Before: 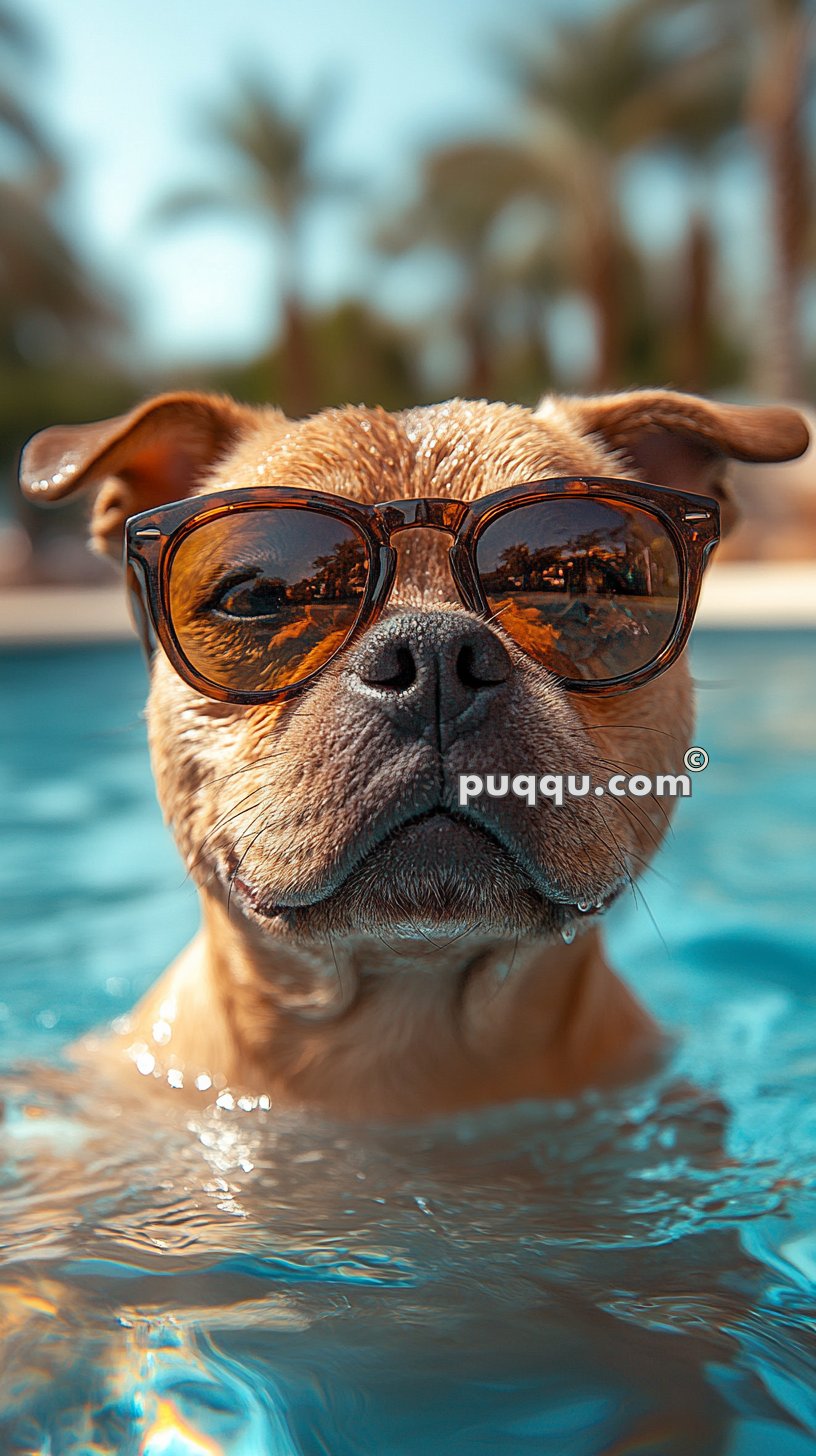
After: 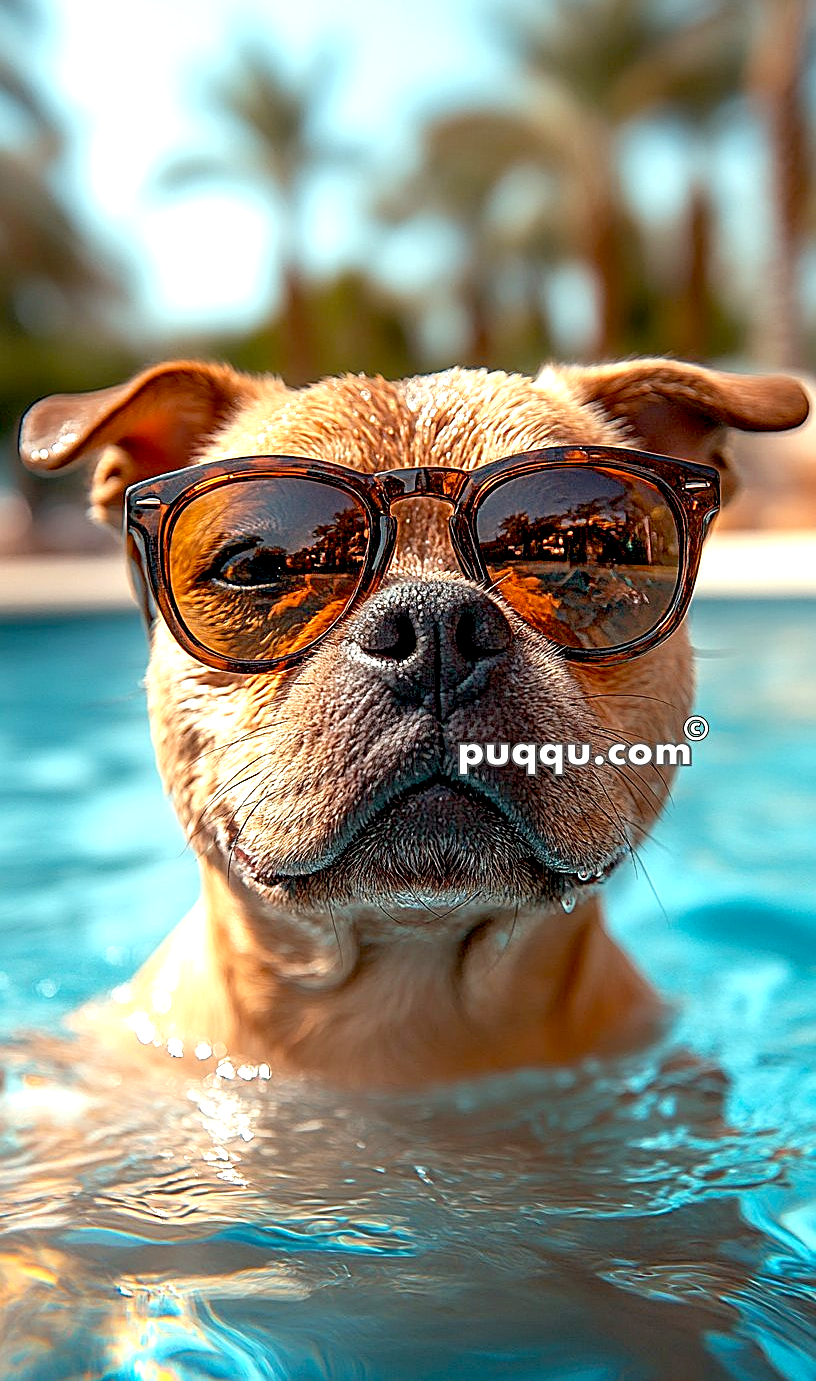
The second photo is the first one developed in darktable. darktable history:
exposure: black level correction 0.012, exposure 0.694 EV, compensate exposure bias true, compensate highlight preservation false
crop and rotate: top 2.13%, bottom 3.013%
sharpen: on, module defaults
